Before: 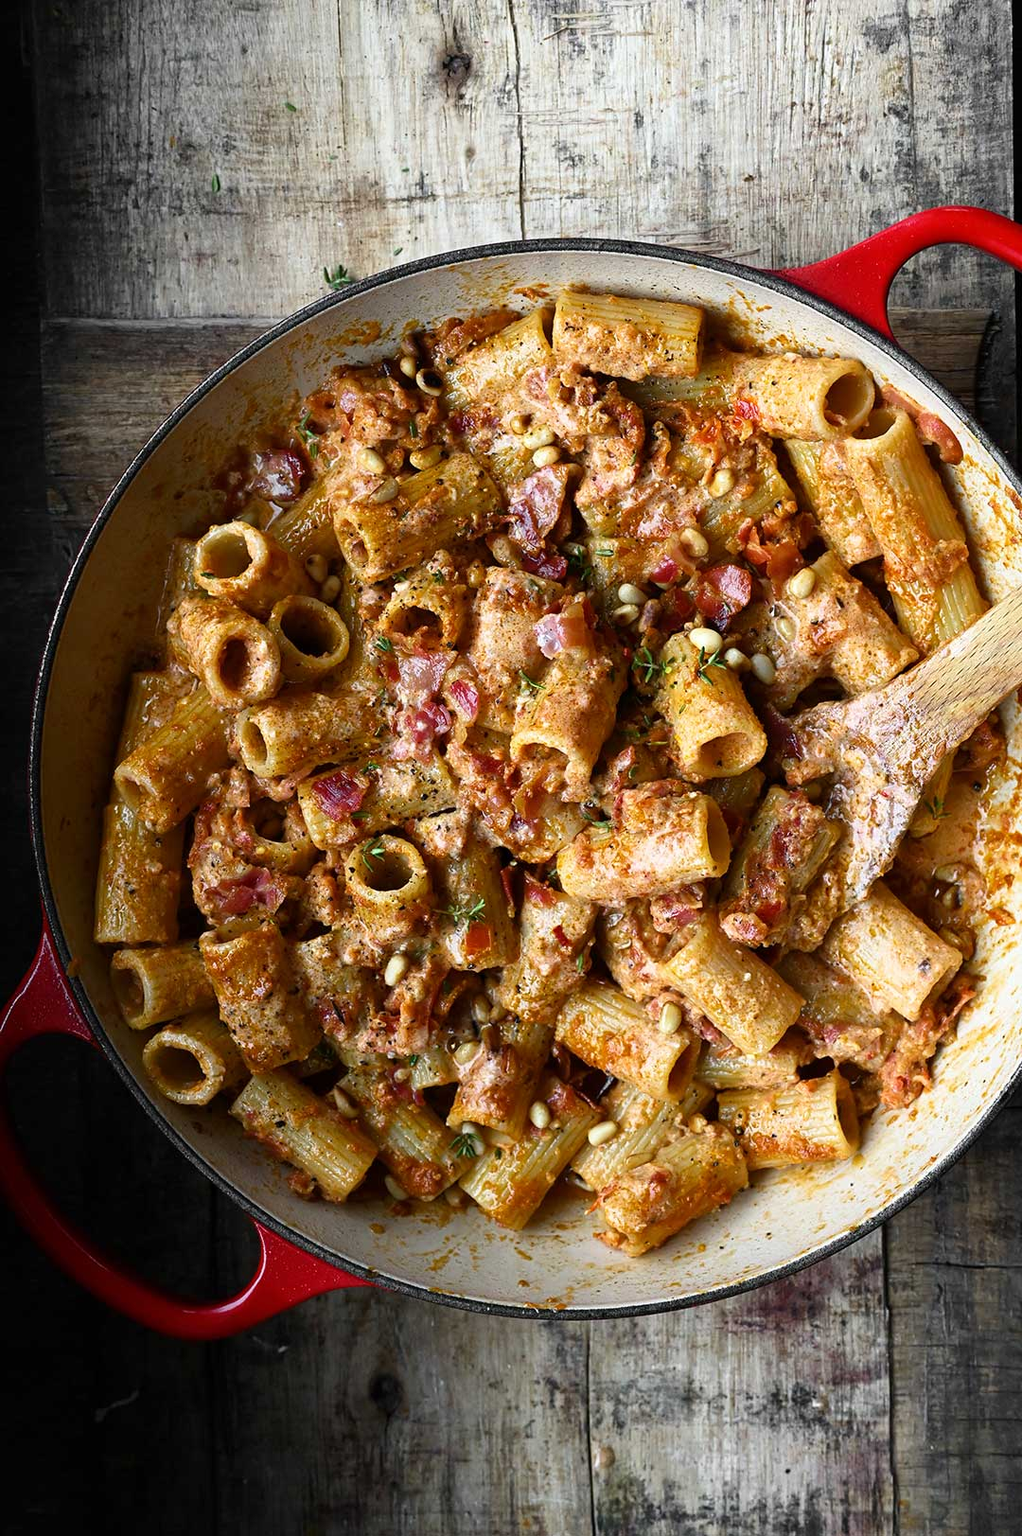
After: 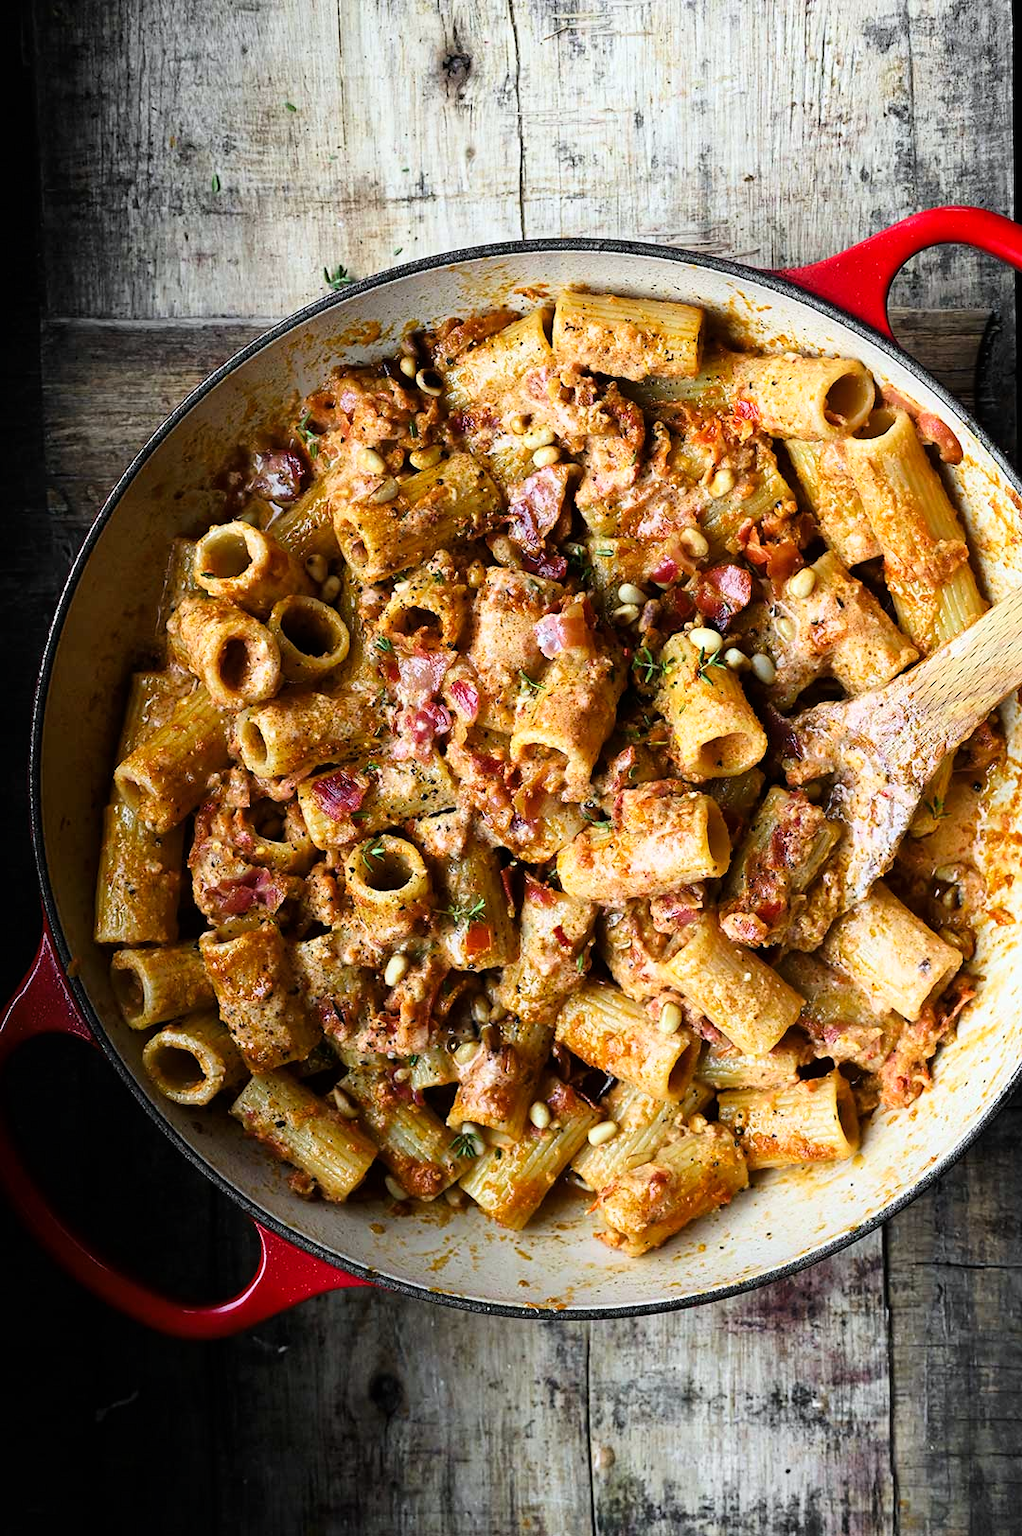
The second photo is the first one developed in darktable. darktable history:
tone curve: curves: ch0 [(0, 0) (0.004, 0.001) (0.133, 0.112) (0.325, 0.362) (0.832, 0.893) (1, 1)], color space Lab, linked channels, preserve colors none
white balance: red 0.986, blue 1.01
